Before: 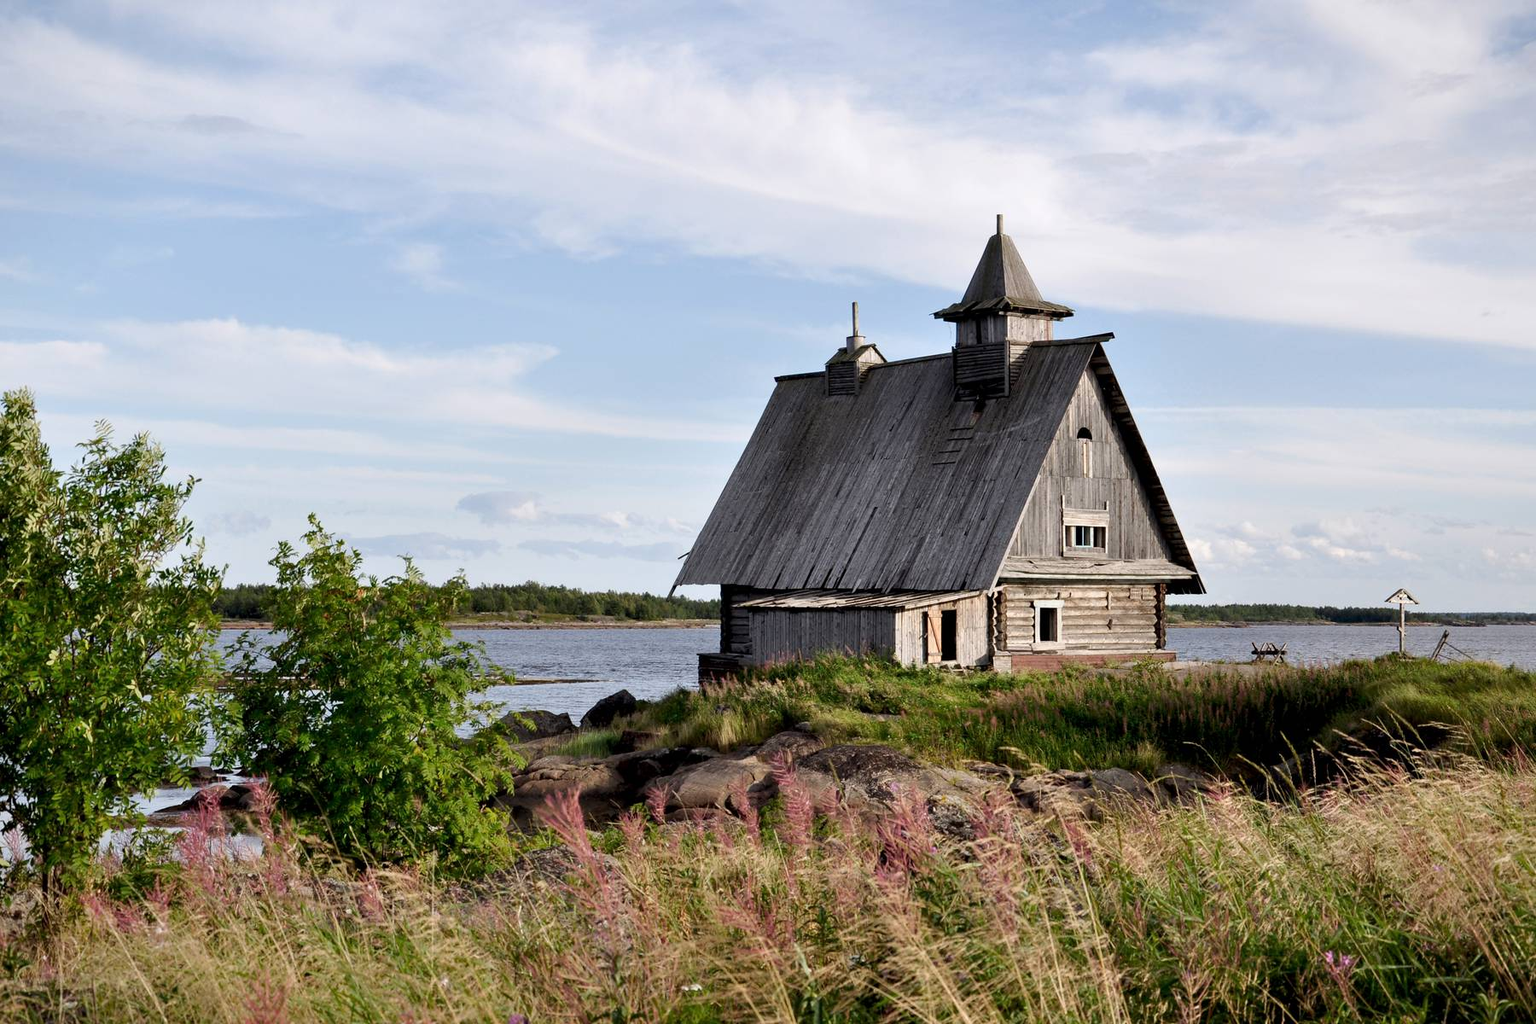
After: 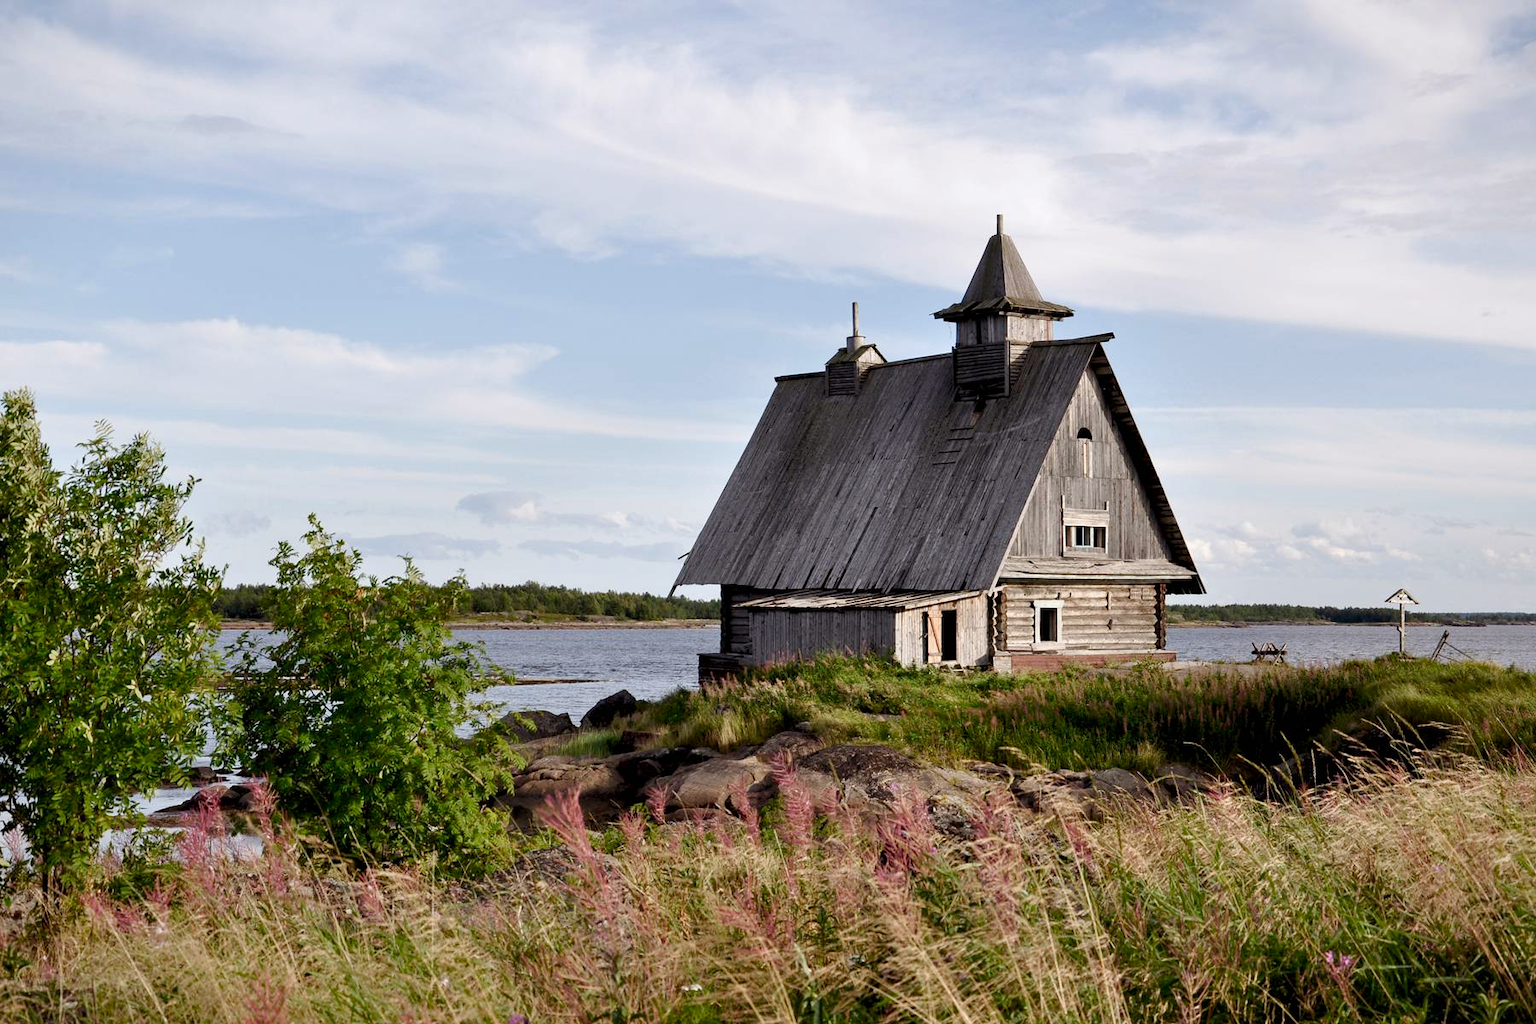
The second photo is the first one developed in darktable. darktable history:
color balance rgb: power › chroma 0.285%, power › hue 23.05°, perceptual saturation grading › global saturation 0.344%, perceptual saturation grading › highlights -19.77%, perceptual saturation grading › shadows 19.601%, global vibrance 9.641%
